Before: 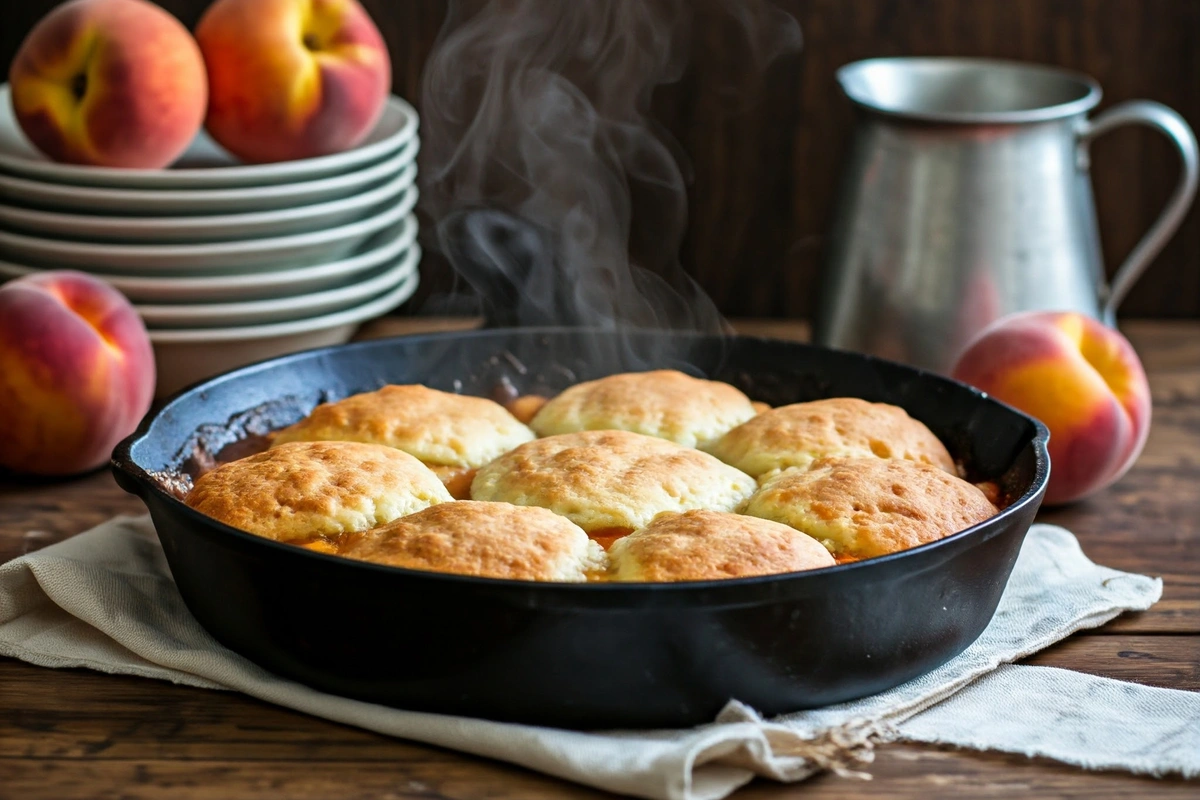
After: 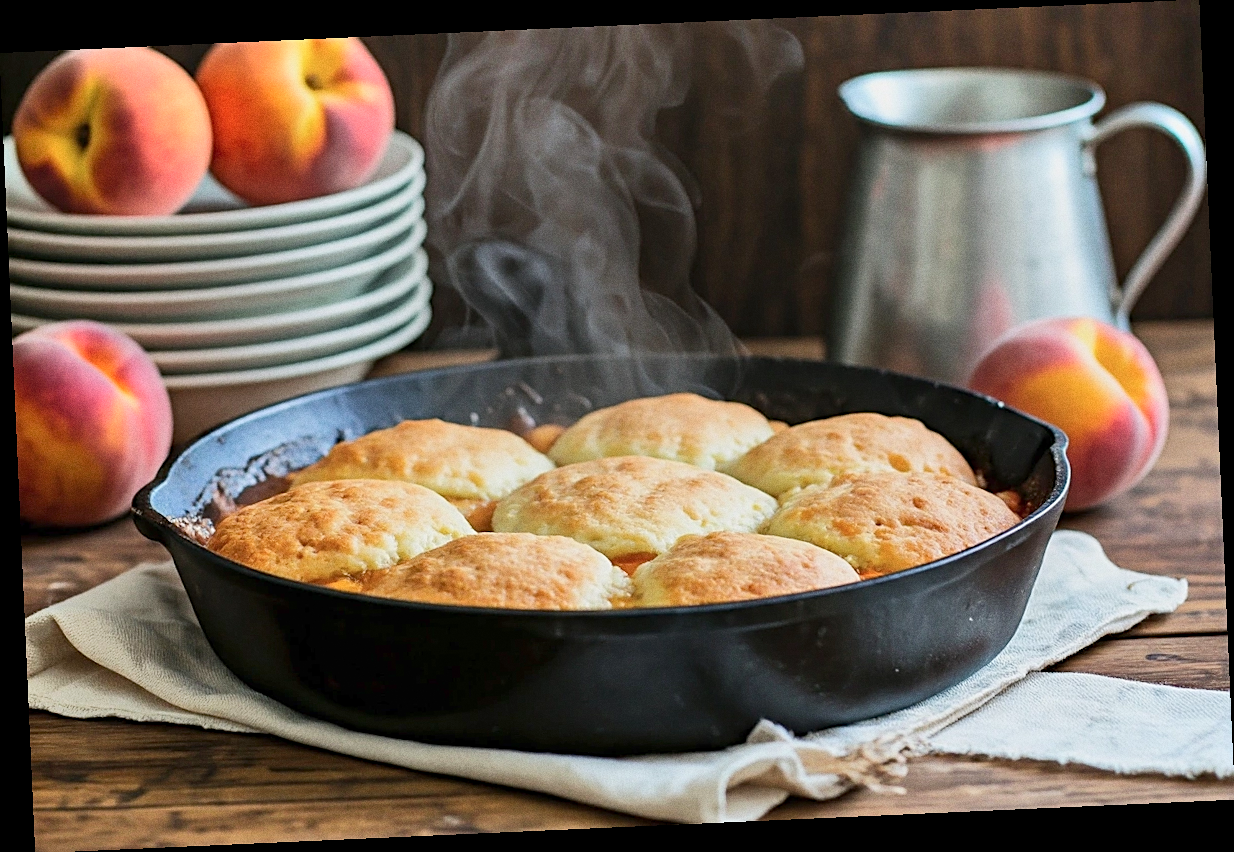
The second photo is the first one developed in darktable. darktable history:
rotate and perspective: rotation -2.56°, automatic cropping off
white balance: emerald 1
shadows and highlights: radius 264.75, soften with gaussian
sharpen: on, module defaults
grain: coarseness 0.09 ISO
color balance: contrast -15%
